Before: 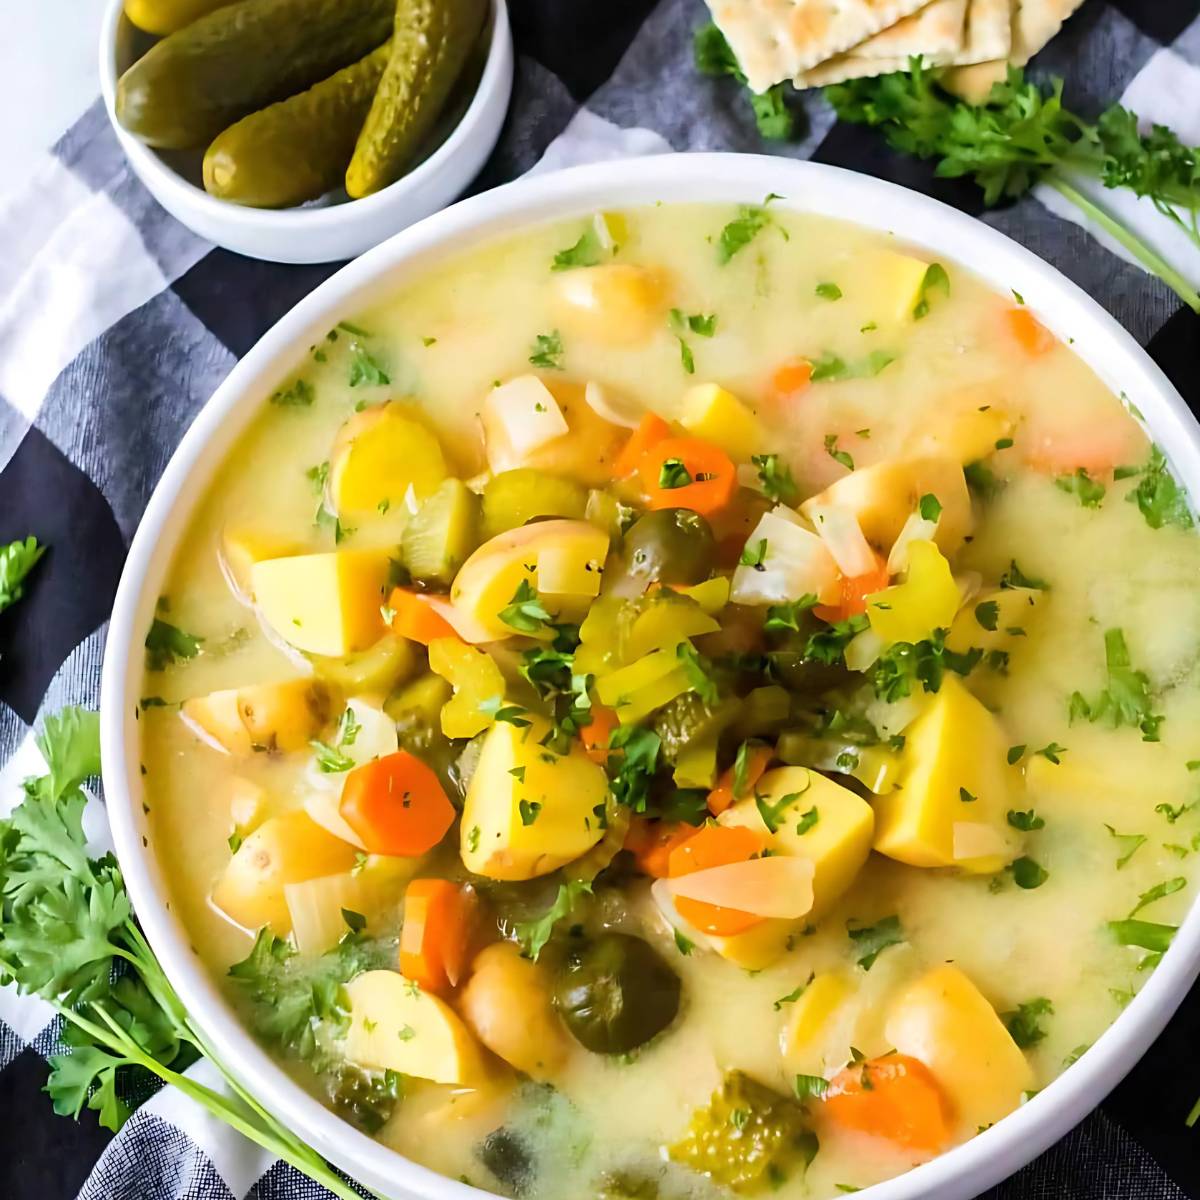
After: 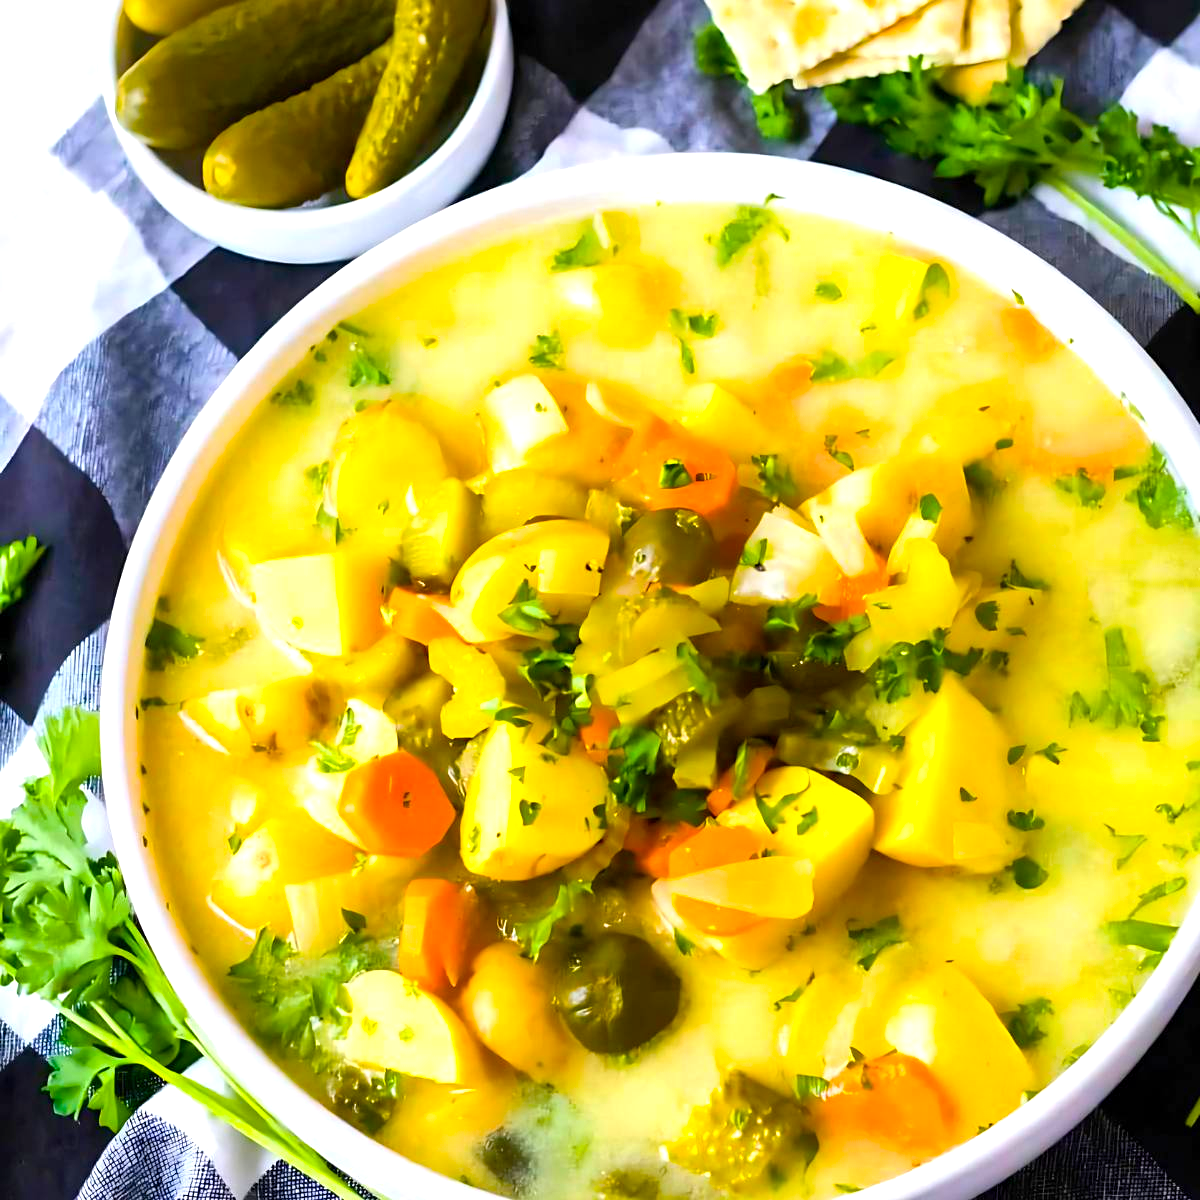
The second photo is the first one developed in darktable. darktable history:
white balance: emerald 1
color balance rgb: linear chroma grading › global chroma 15%, perceptual saturation grading › global saturation 30%
exposure: black level correction 0.001, exposure 0.5 EV, compensate exposure bias true, compensate highlight preservation false
